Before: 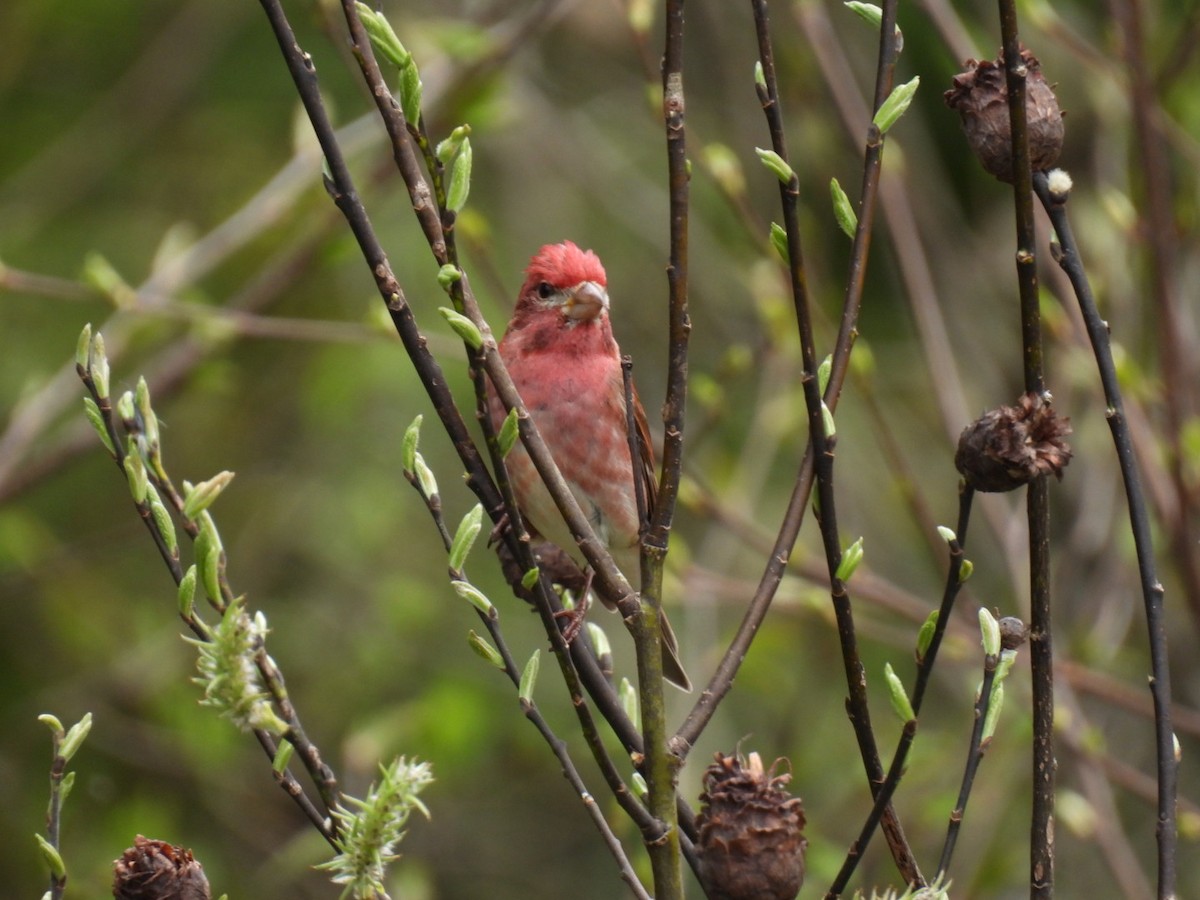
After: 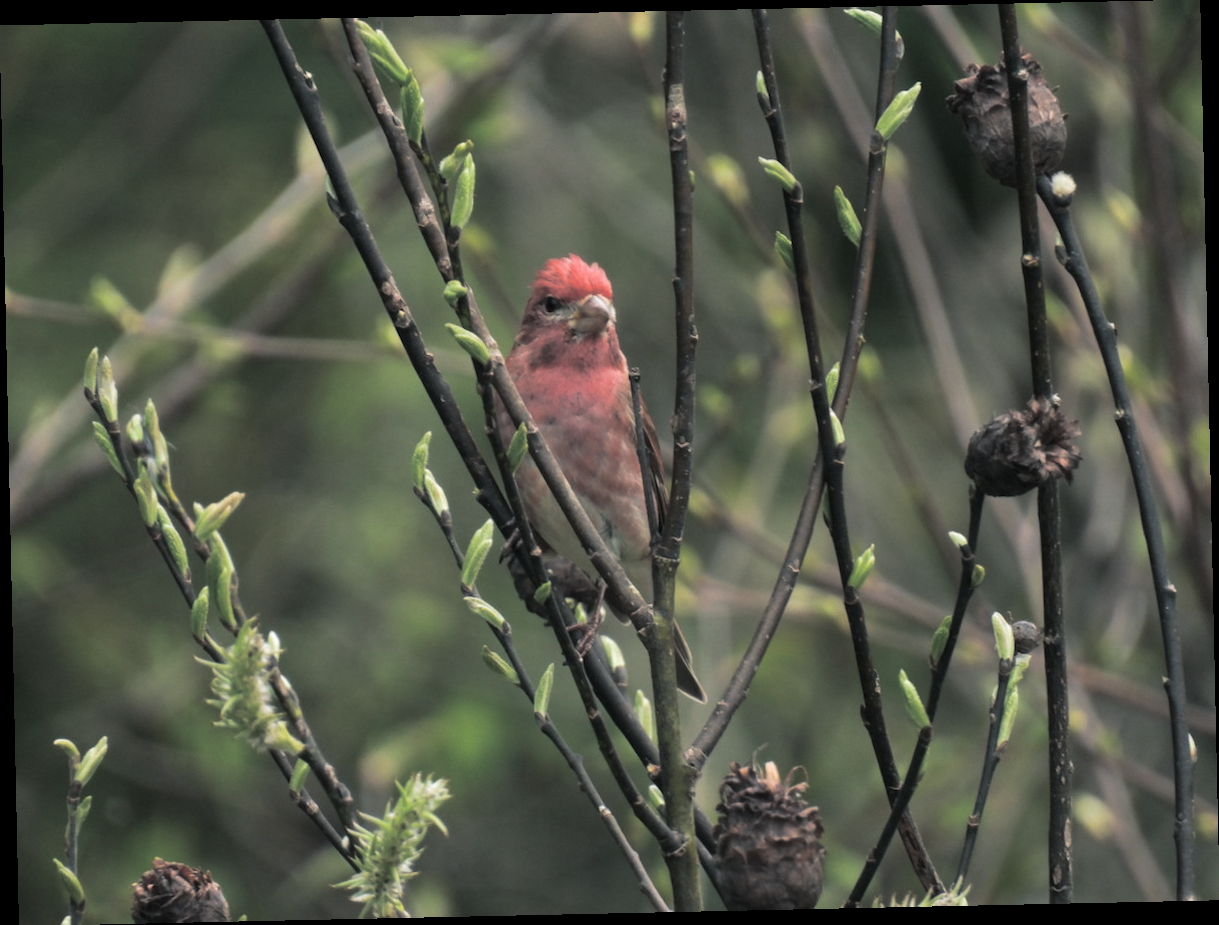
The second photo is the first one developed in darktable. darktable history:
split-toning: shadows › hue 201.6°, shadows › saturation 0.16, highlights › hue 50.4°, highlights › saturation 0.2, balance -49.9
rotate and perspective: rotation -1.24°, automatic cropping off
